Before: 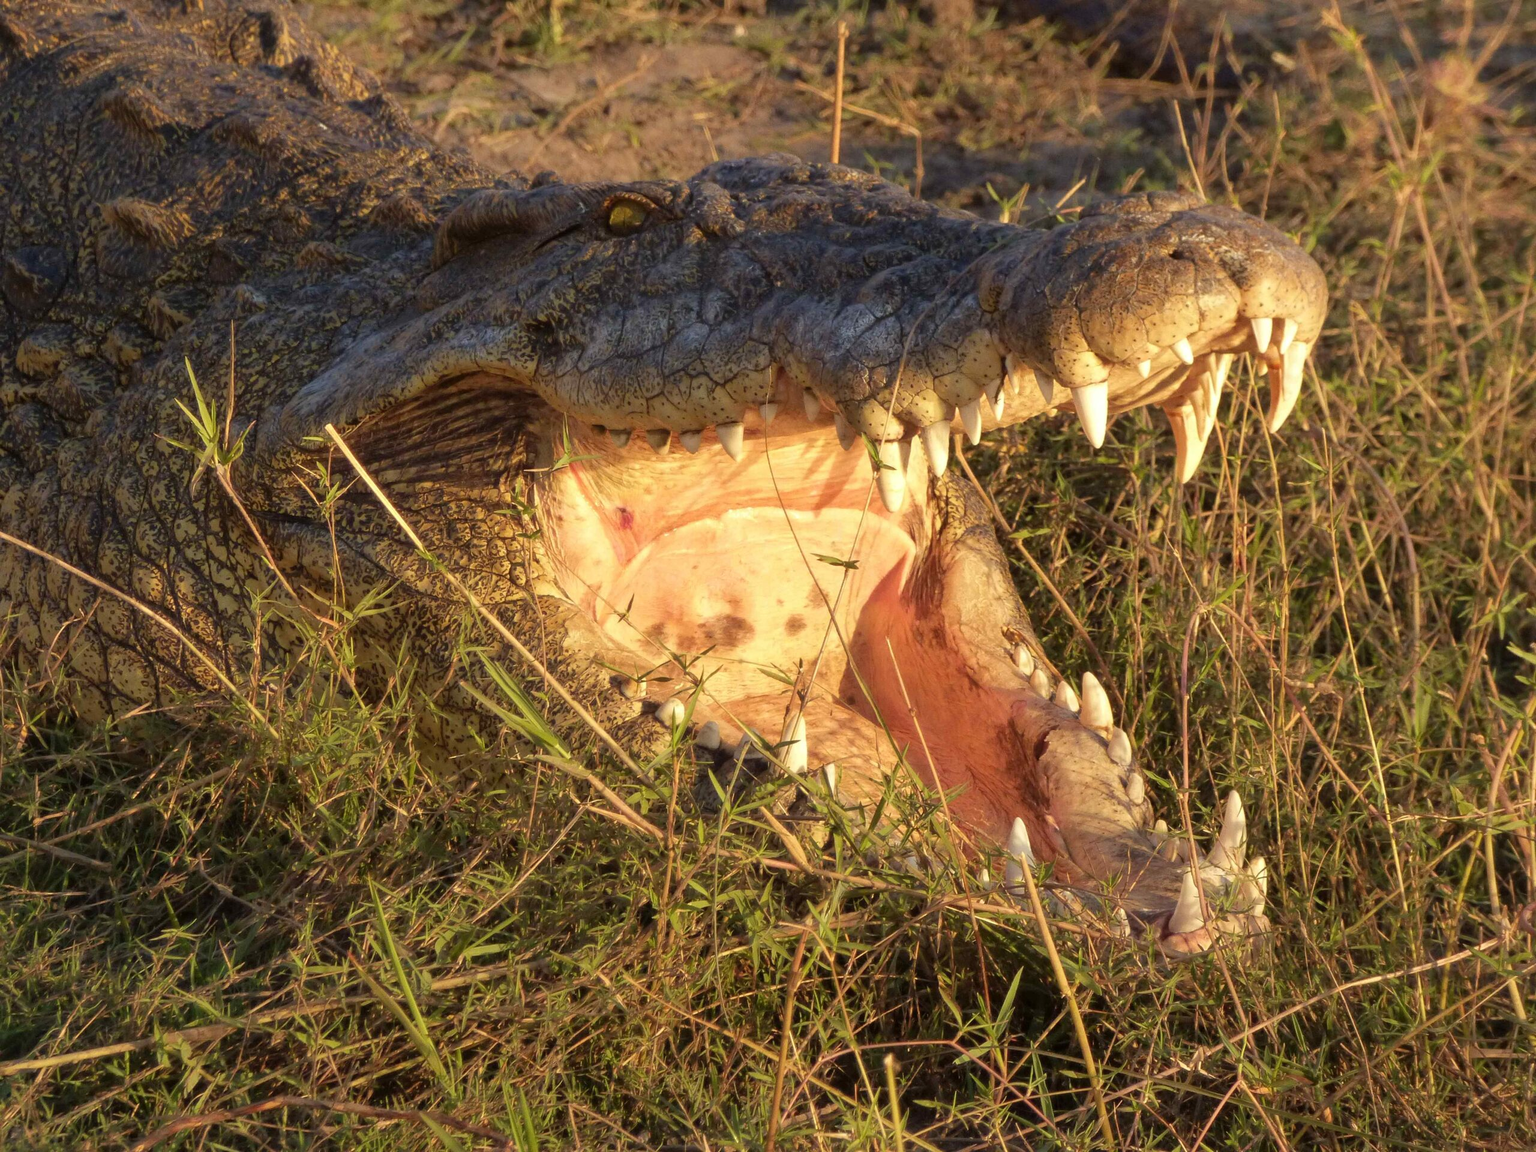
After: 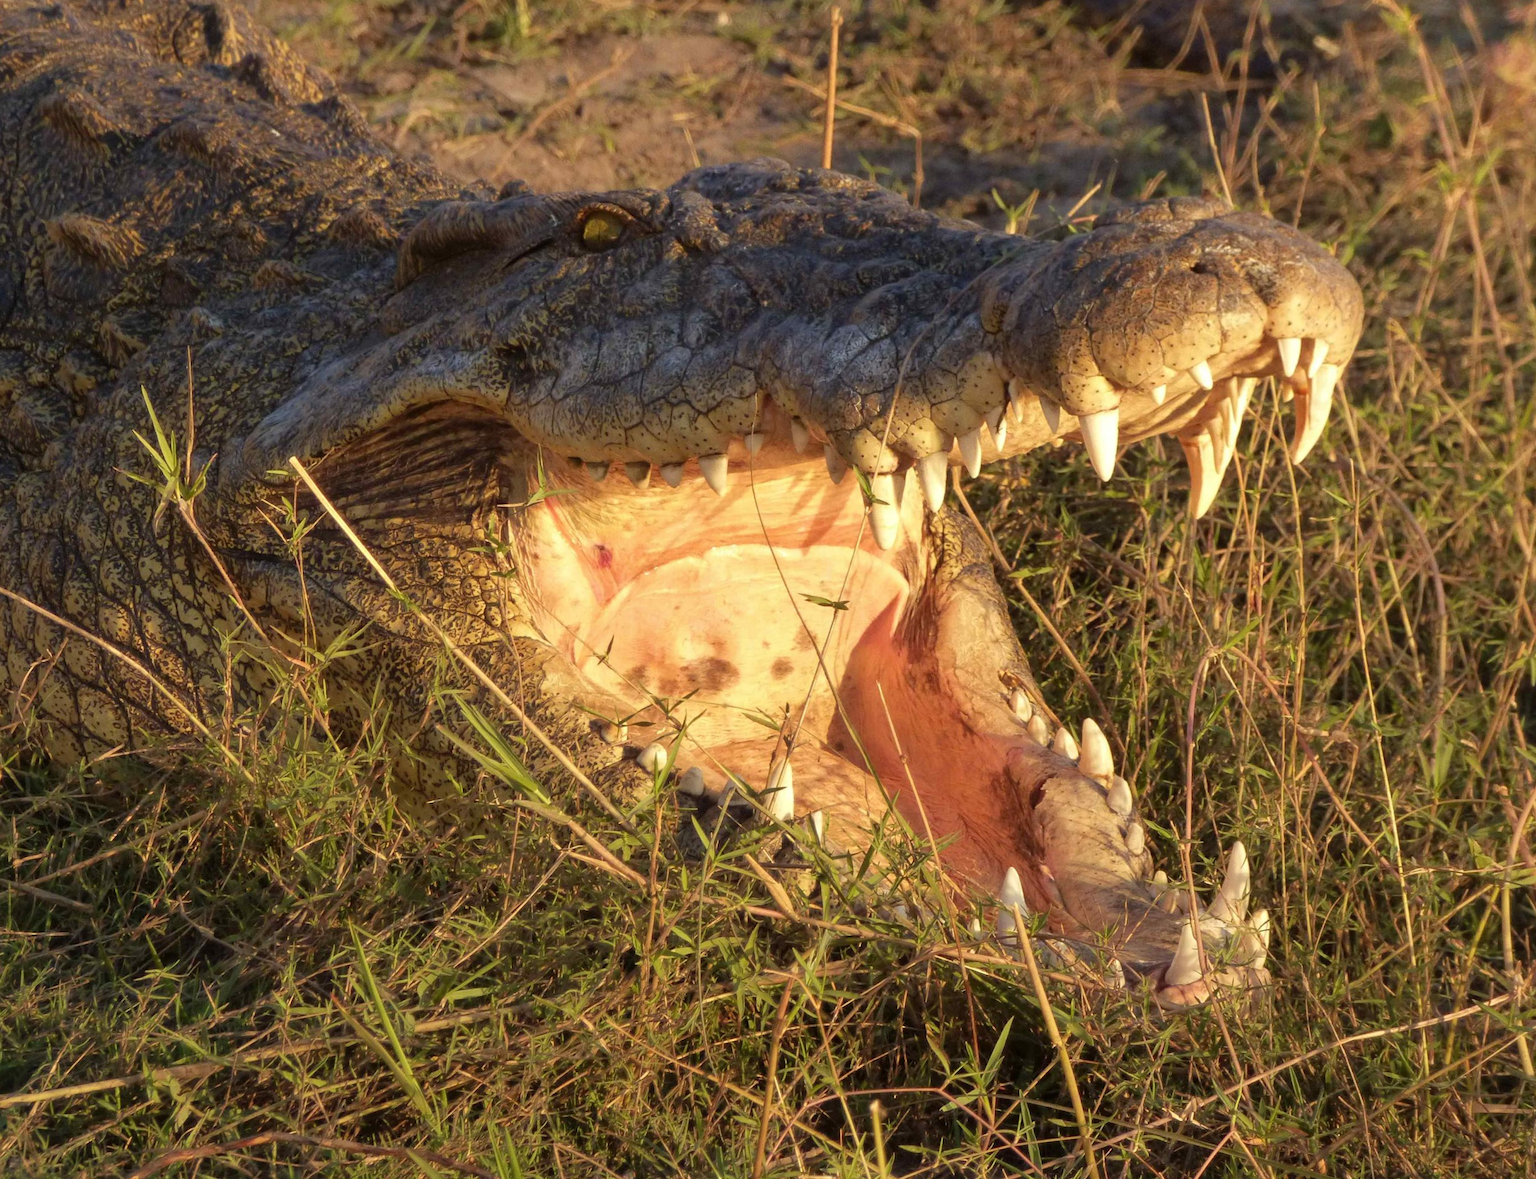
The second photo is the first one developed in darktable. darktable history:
rotate and perspective: rotation 0.074°, lens shift (vertical) 0.096, lens shift (horizontal) -0.041, crop left 0.043, crop right 0.952, crop top 0.024, crop bottom 0.979
shadows and highlights: shadows 4.1, highlights -17.6, soften with gaussian
